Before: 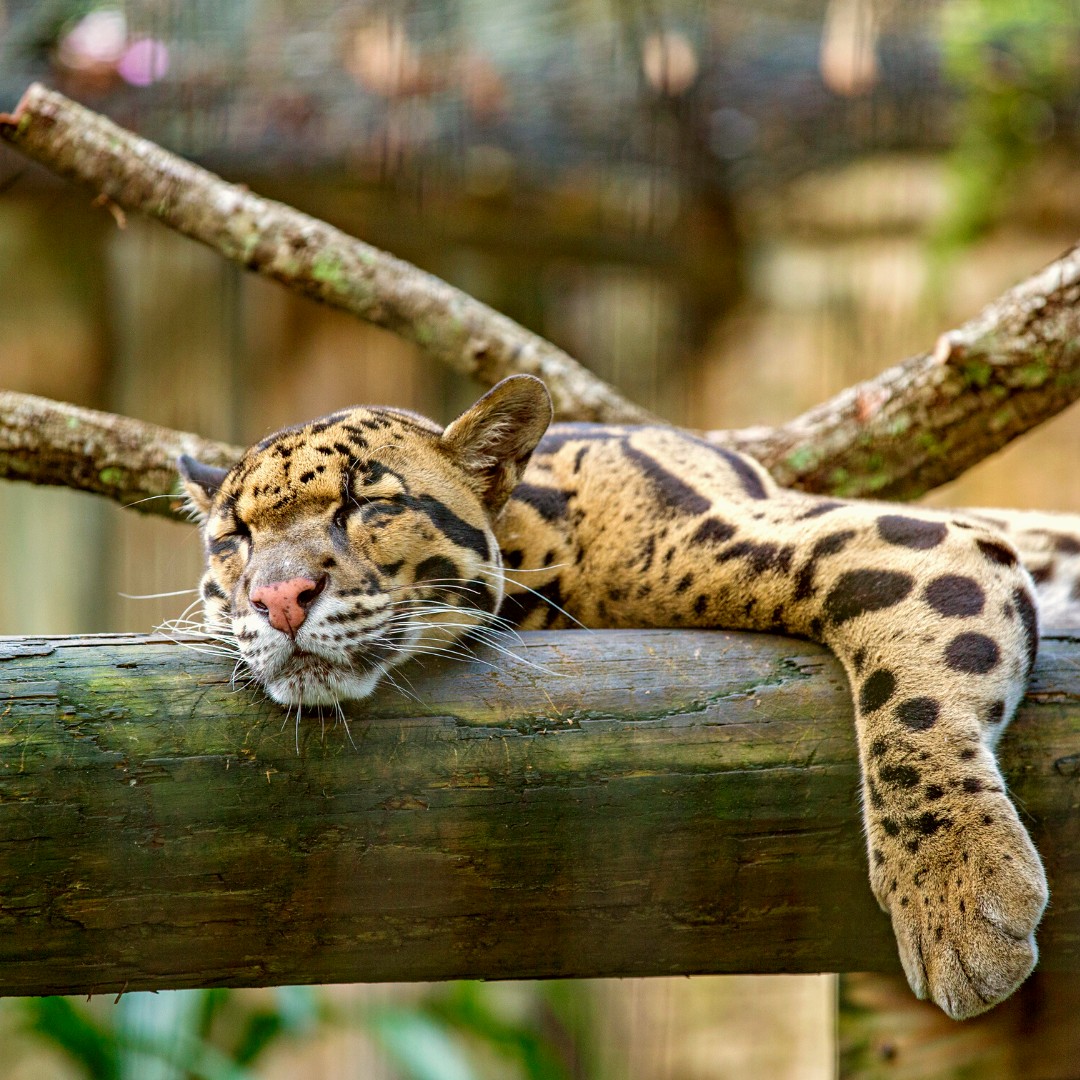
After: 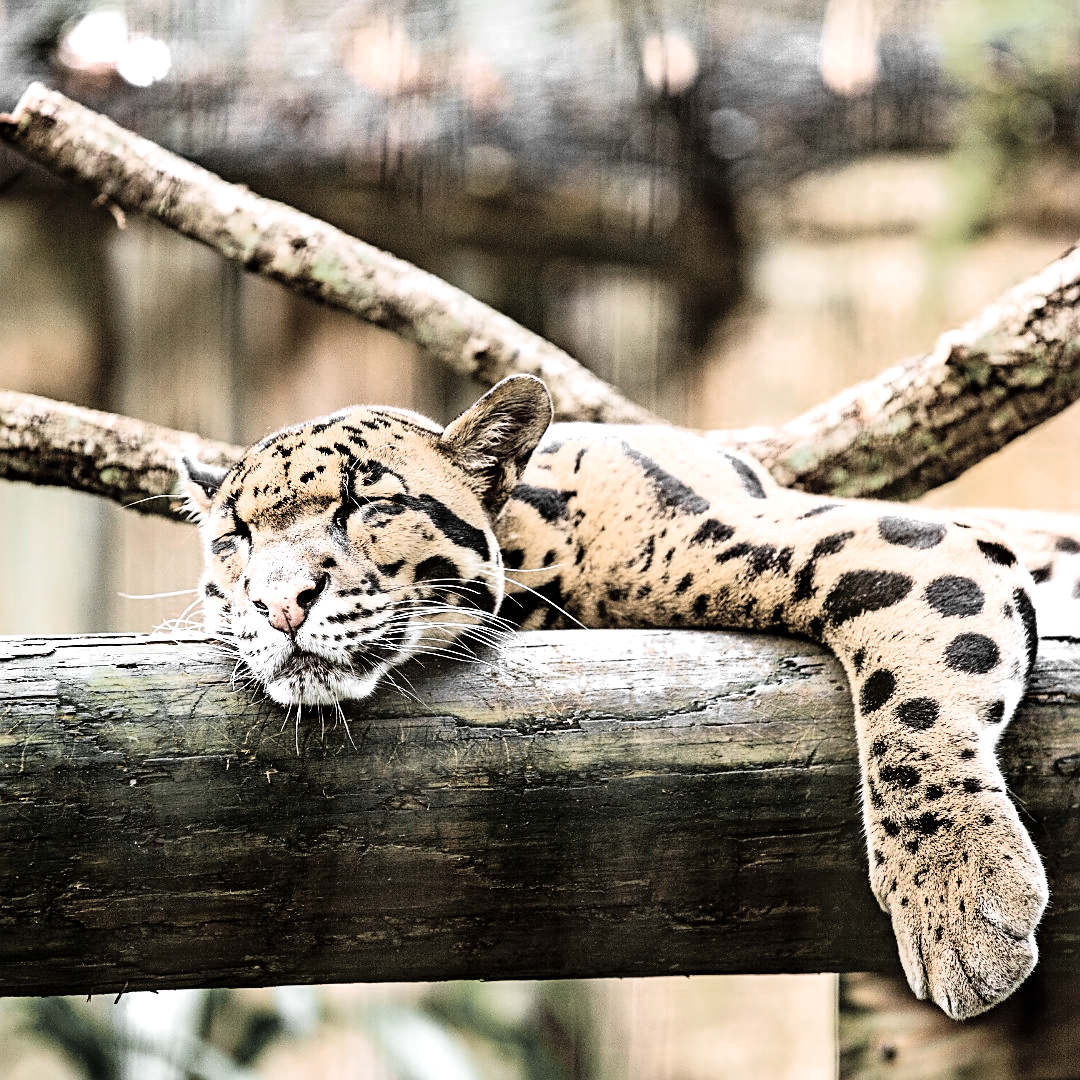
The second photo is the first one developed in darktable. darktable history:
rgb curve: curves: ch0 [(0, 0) (0.21, 0.15) (0.24, 0.21) (0.5, 0.75) (0.75, 0.96) (0.89, 0.99) (1, 1)]; ch1 [(0, 0.02) (0.21, 0.13) (0.25, 0.2) (0.5, 0.67) (0.75, 0.9) (0.89, 0.97) (1, 1)]; ch2 [(0, 0.02) (0.21, 0.13) (0.25, 0.2) (0.5, 0.67) (0.75, 0.9) (0.89, 0.97) (1, 1)], compensate middle gray true
sharpen: on, module defaults
white balance: red 1.05, blue 1.072
color zones: curves: ch0 [(0, 0.613) (0.01, 0.613) (0.245, 0.448) (0.498, 0.529) (0.642, 0.665) (0.879, 0.777) (0.99, 0.613)]; ch1 [(0, 0.035) (0.121, 0.189) (0.259, 0.197) (0.415, 0.061) (0.589, 0.022) (0.732, 0.022) (0.857, 0.026) (0.991, 0.053)]
